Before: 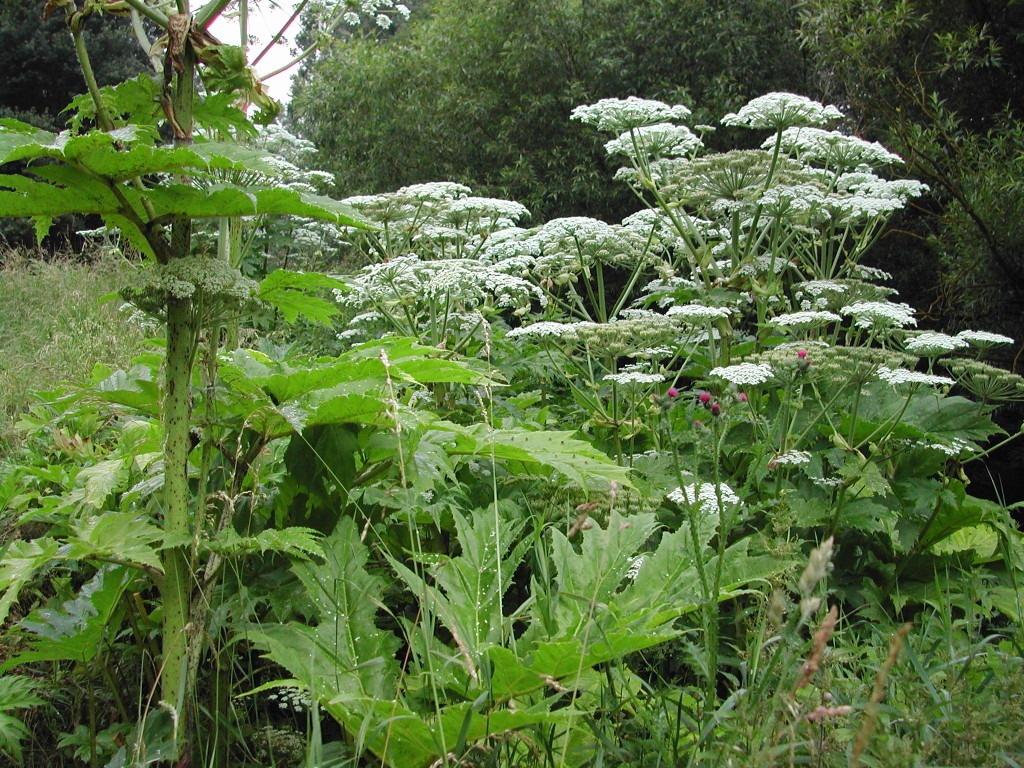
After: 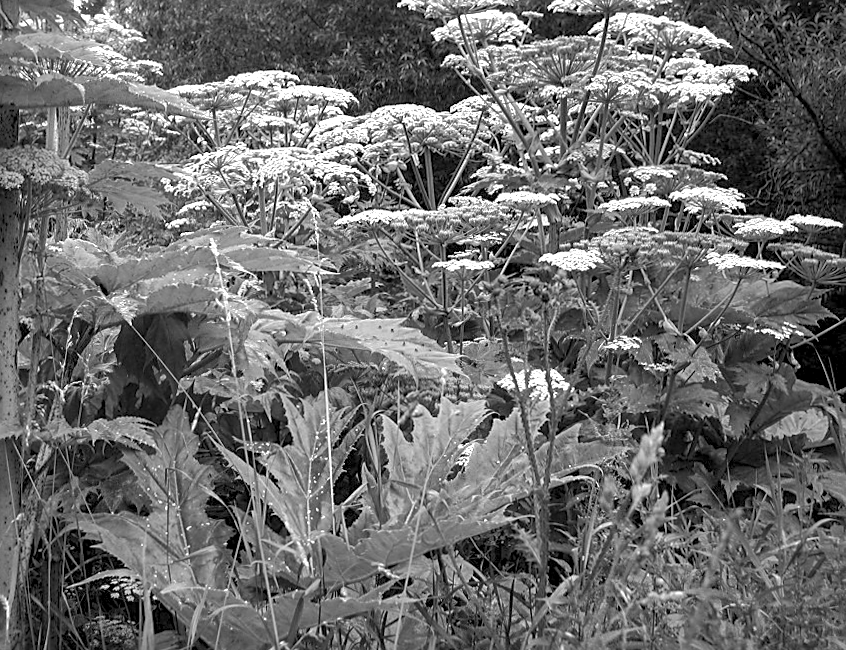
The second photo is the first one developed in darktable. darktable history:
exposure: black level correction 0.001, exposure 0.675 EV, compensate highlight preservation false
crop: left 16.315%, top 14.246%
shadows and highlights: on, module defaults
white balance: red 0.988, blue 1.017
color calibration: output gray [0.246, 0.254, 0.501, 0], gray › normalize channels true, illuminant same as pipeline (D50), adaptation XYZ, x 0.346, y 0.359, gamut compression 0
rotate and perspective: rotation -0.45°, automatic cropping original format, crop left 0.008, crop right 0.992, crop top 0.012, crop bottom 0.988
sharpen: on, module defaults
local contrast: highlights 25%, shadows 75%, midtone range 0.75
